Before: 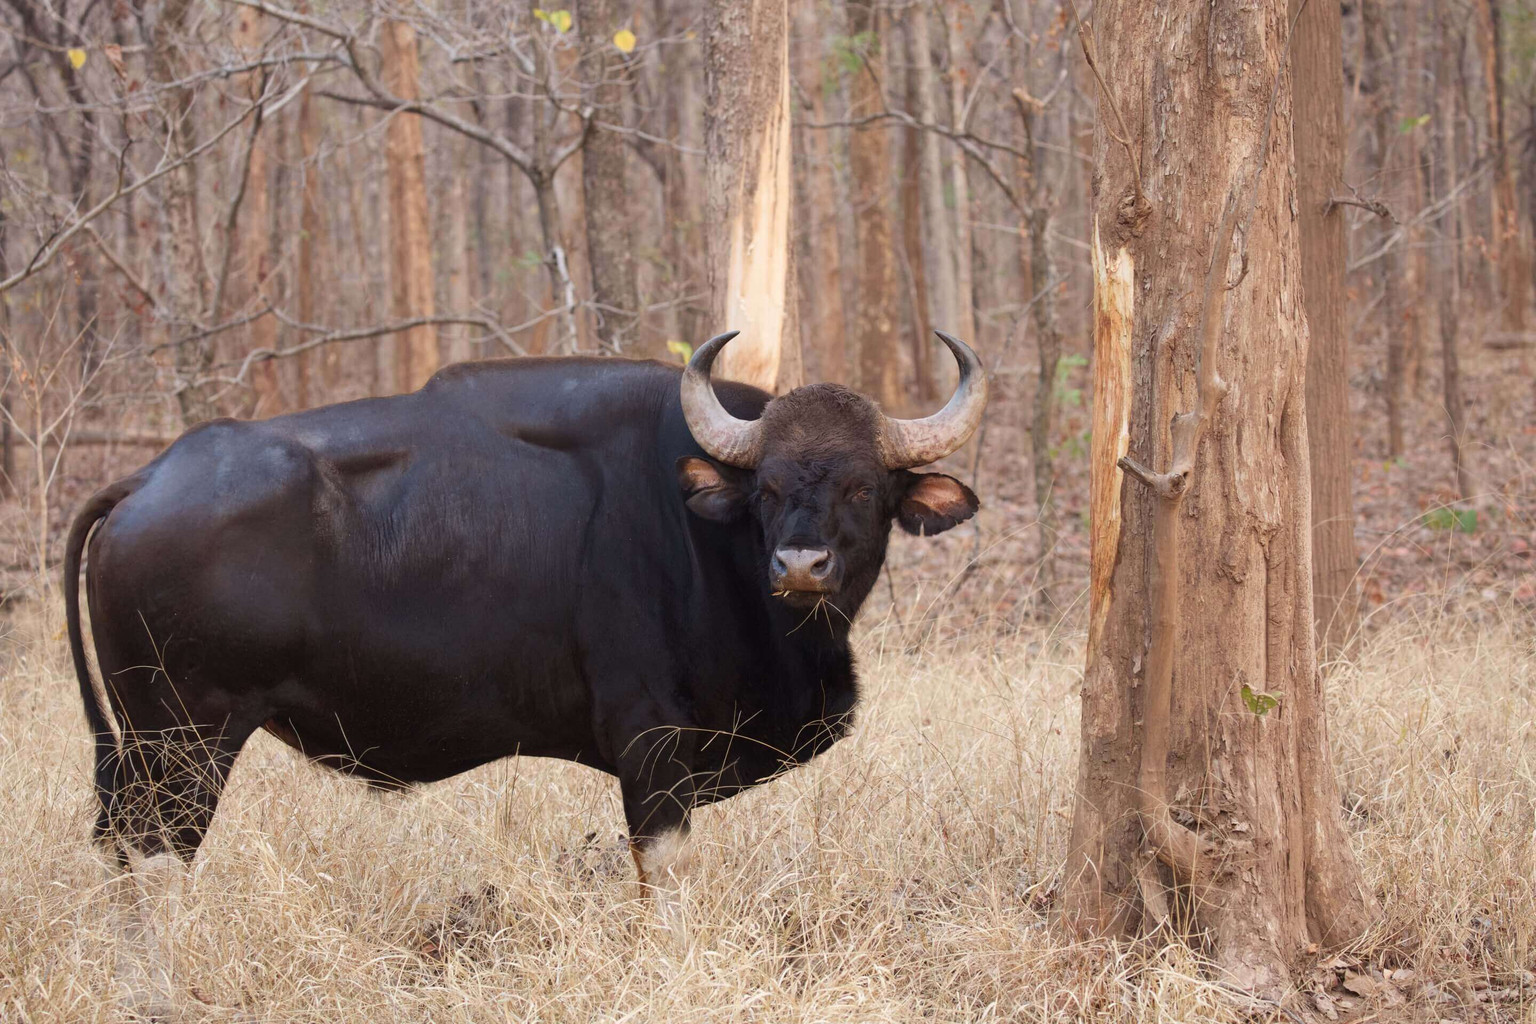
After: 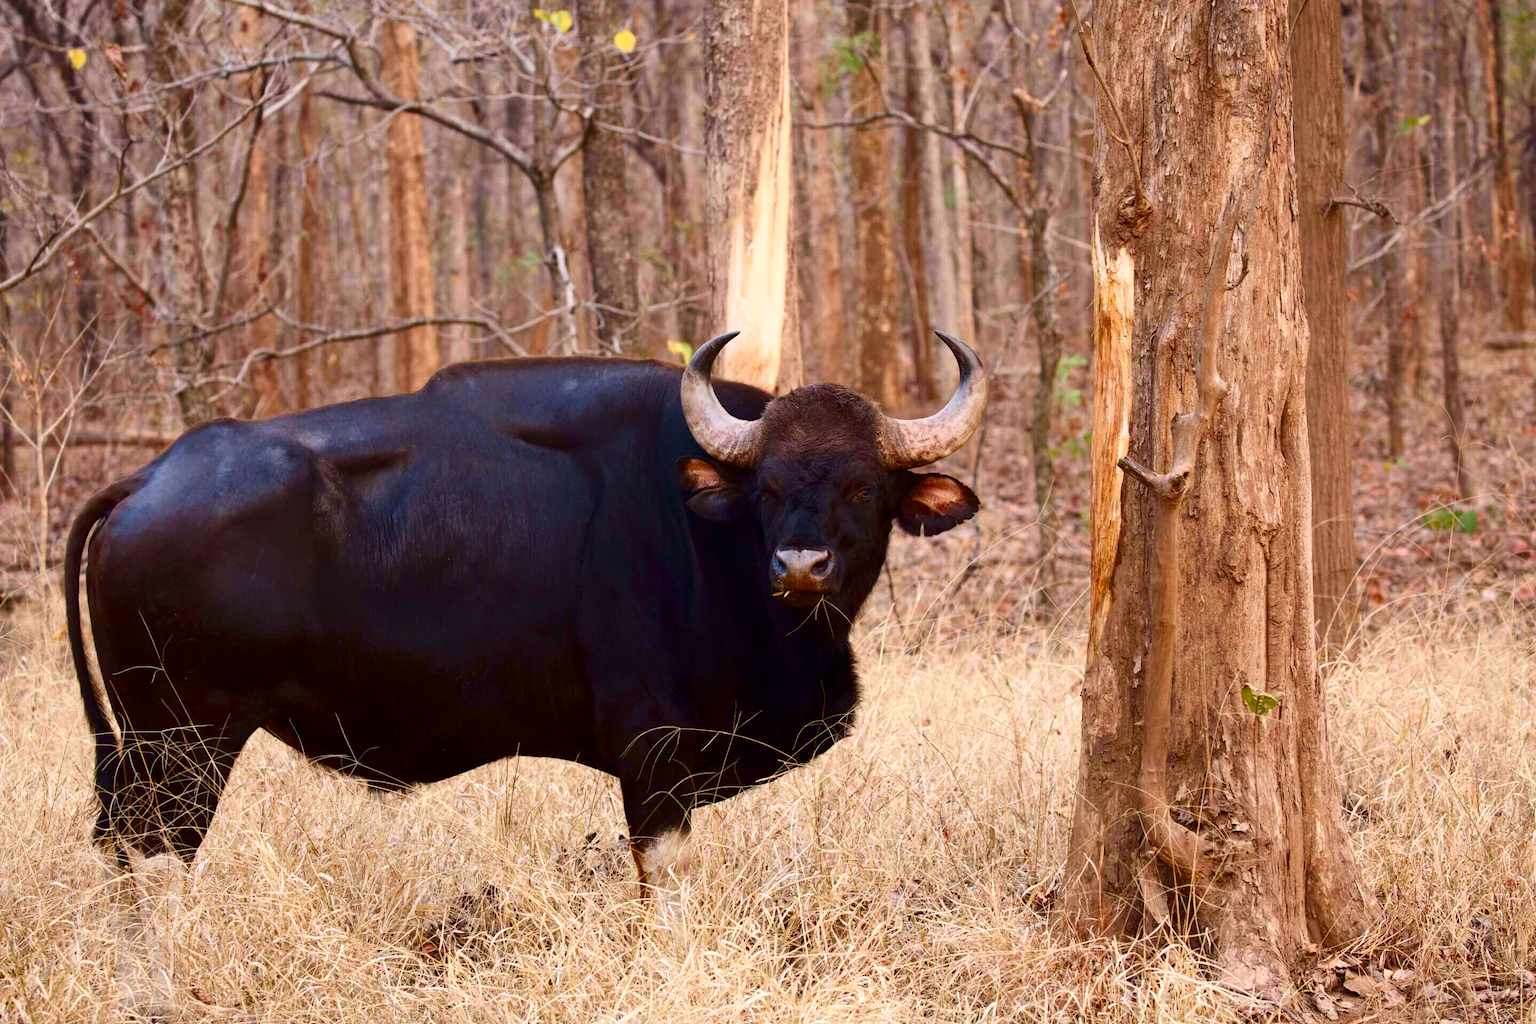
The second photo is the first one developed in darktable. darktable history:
contrast brightness saturation: contrast 0.187, brightness -0.107, saturation 0.214
color balance rgb: highlights gain › chroma 0.983%, highlights gain › hue 24.41°, linear chroma grading › shadows 19.221%, linear chroma grading › highlights 3.447%, linear chroma grading › mid-tones 9.836%, perceptual saturation grading › global saturation 0.58%, perceptual saturation grading › highlights -19.742%, perceptual saturation grading › shadows 20.195%, global vibrance 35.095%, contrast 9.424%
